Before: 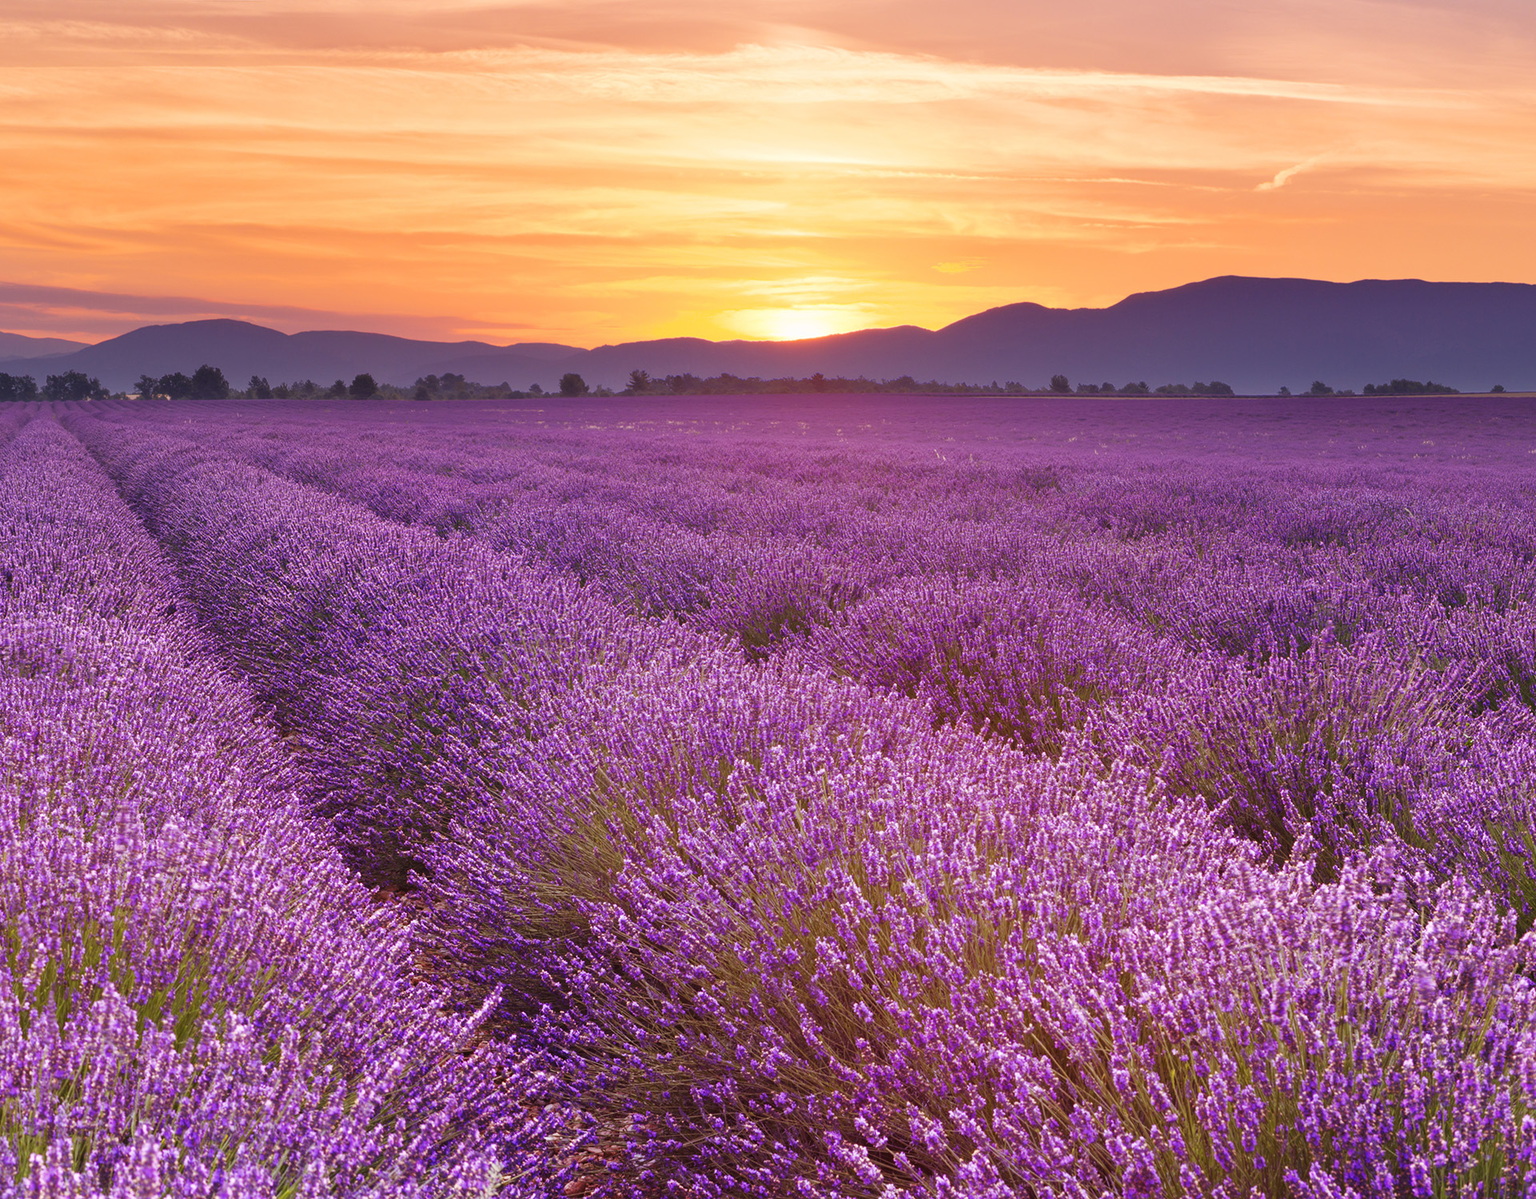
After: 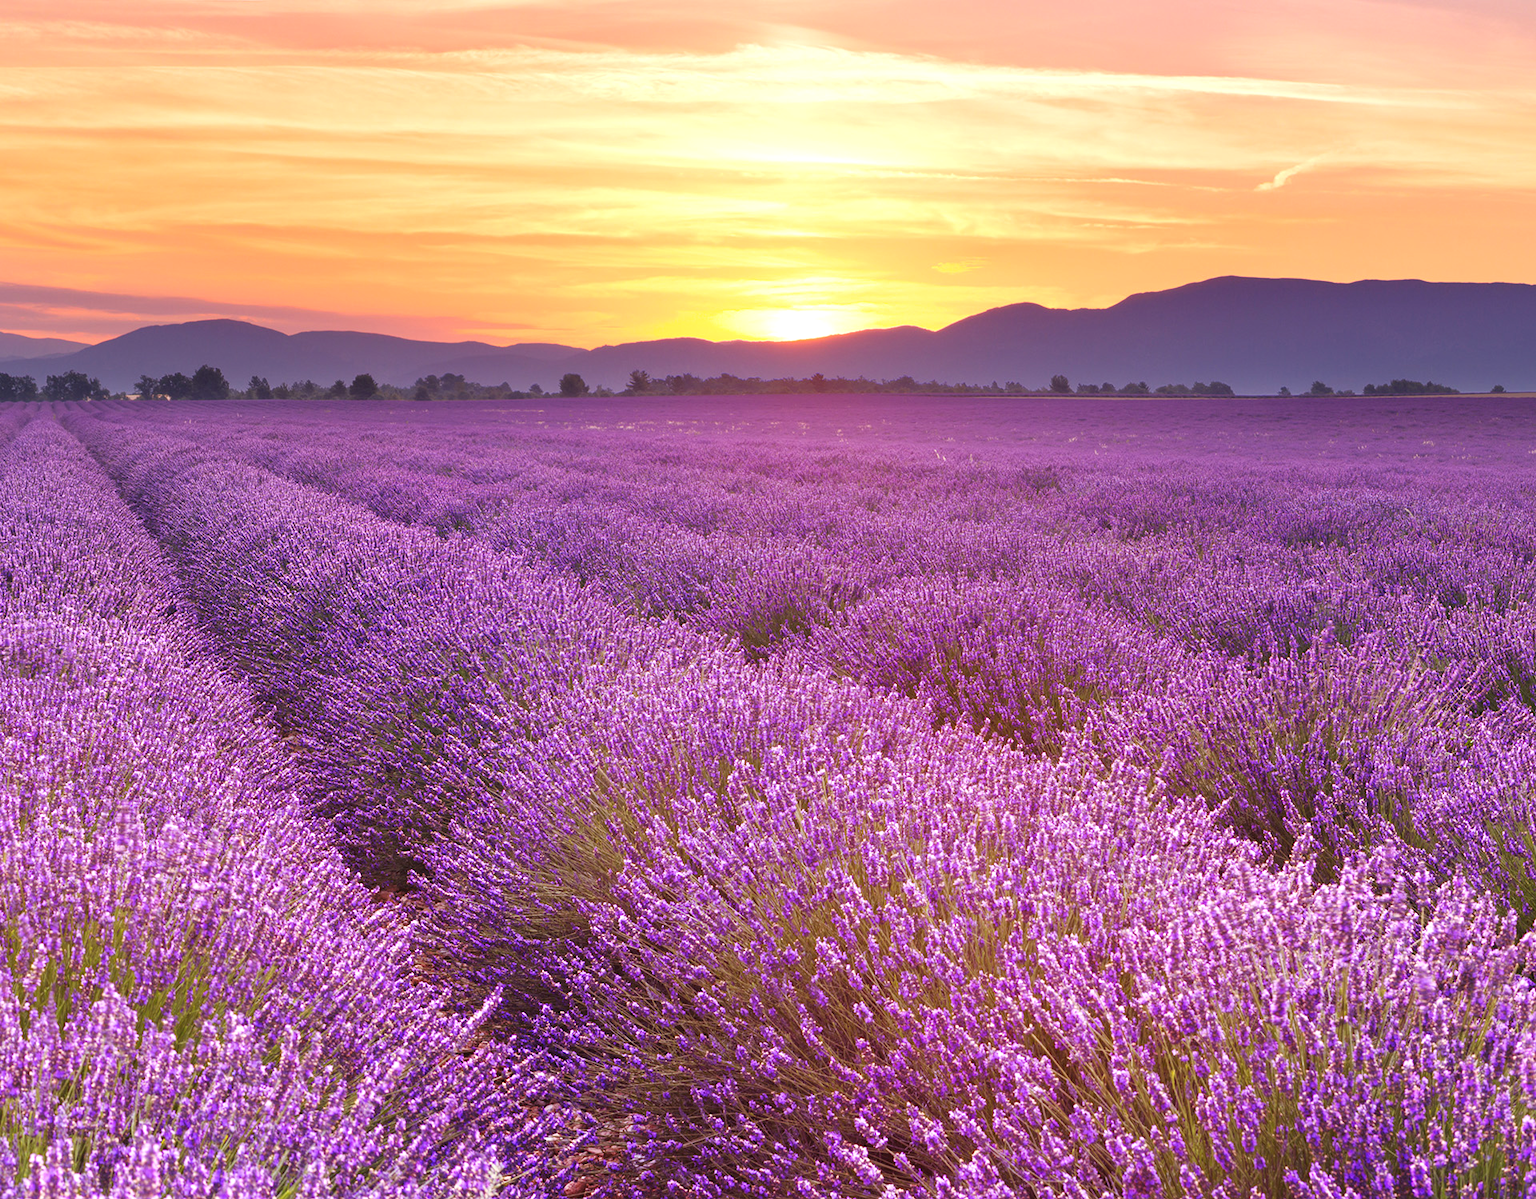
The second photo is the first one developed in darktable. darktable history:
exposure: exposure 0.401 EV, compensate exposure bias true, compensate highlight preservation false
